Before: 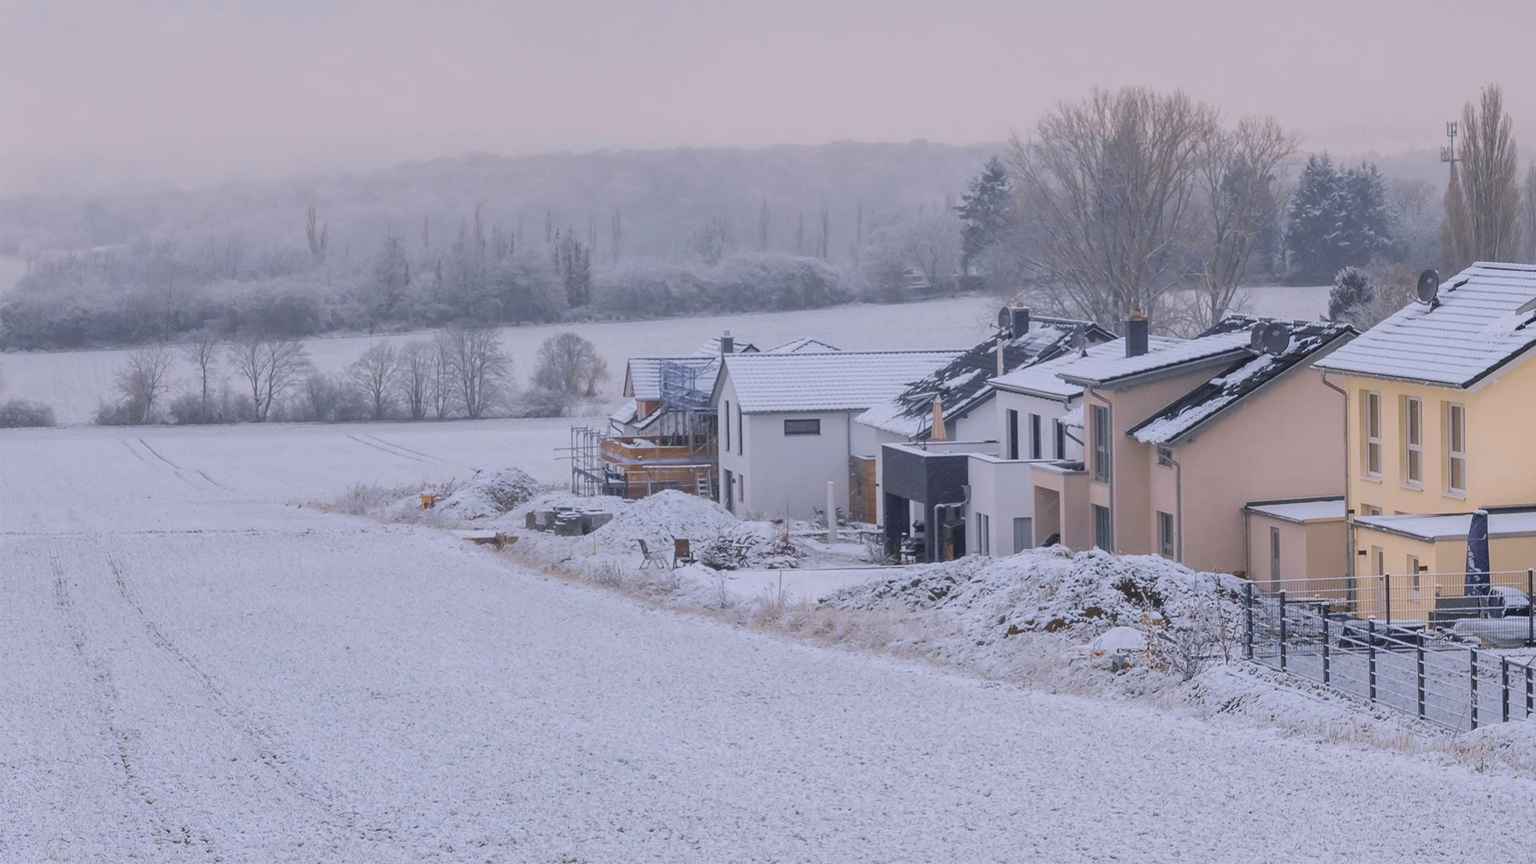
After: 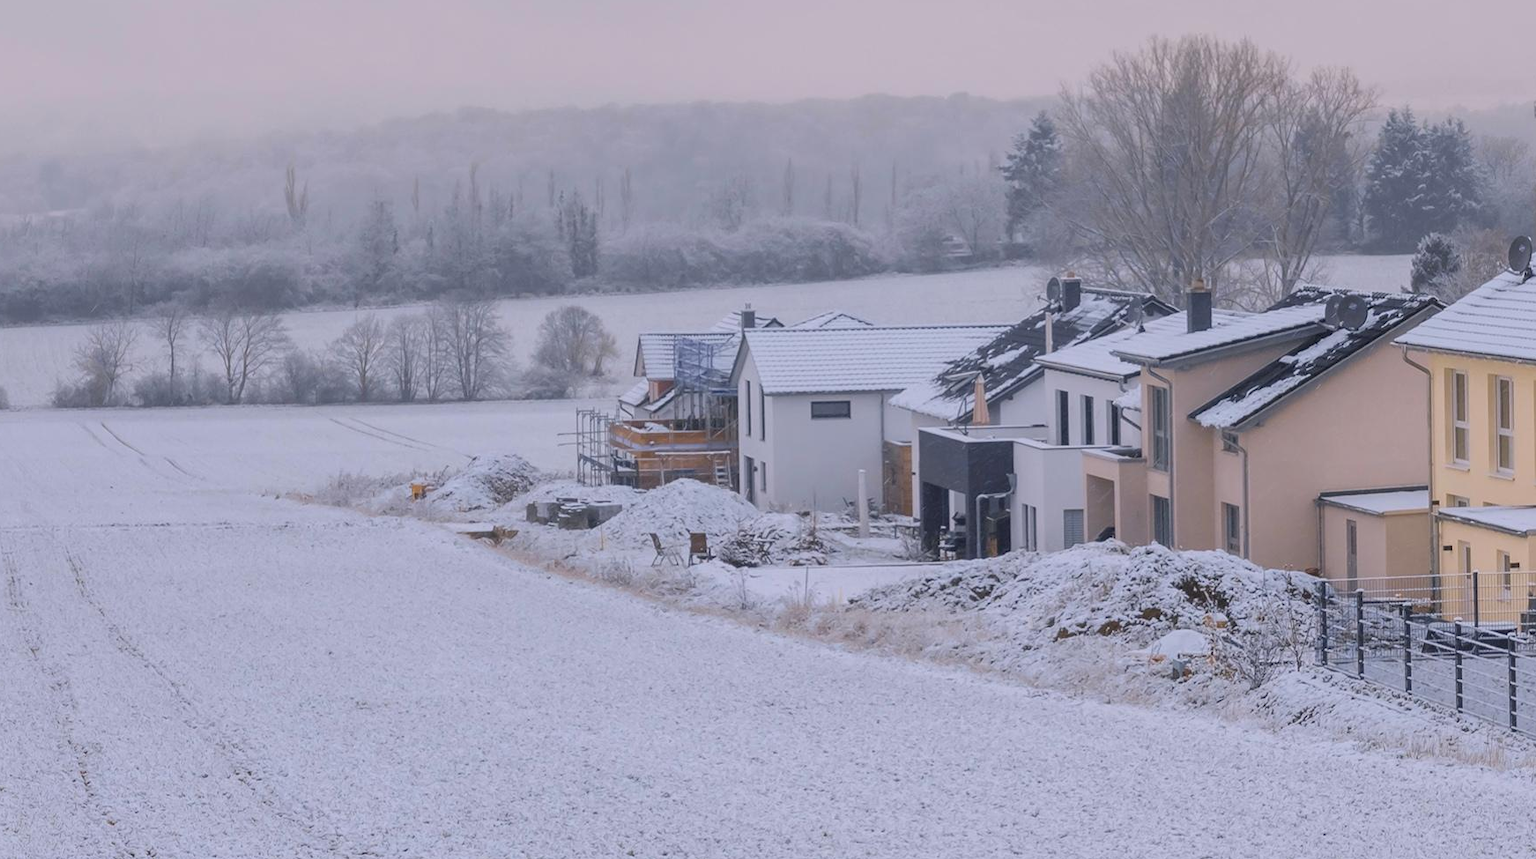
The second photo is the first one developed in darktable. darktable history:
crop: left 3.167%, top 6.42%, right 6.007%, bottom 3.222%
